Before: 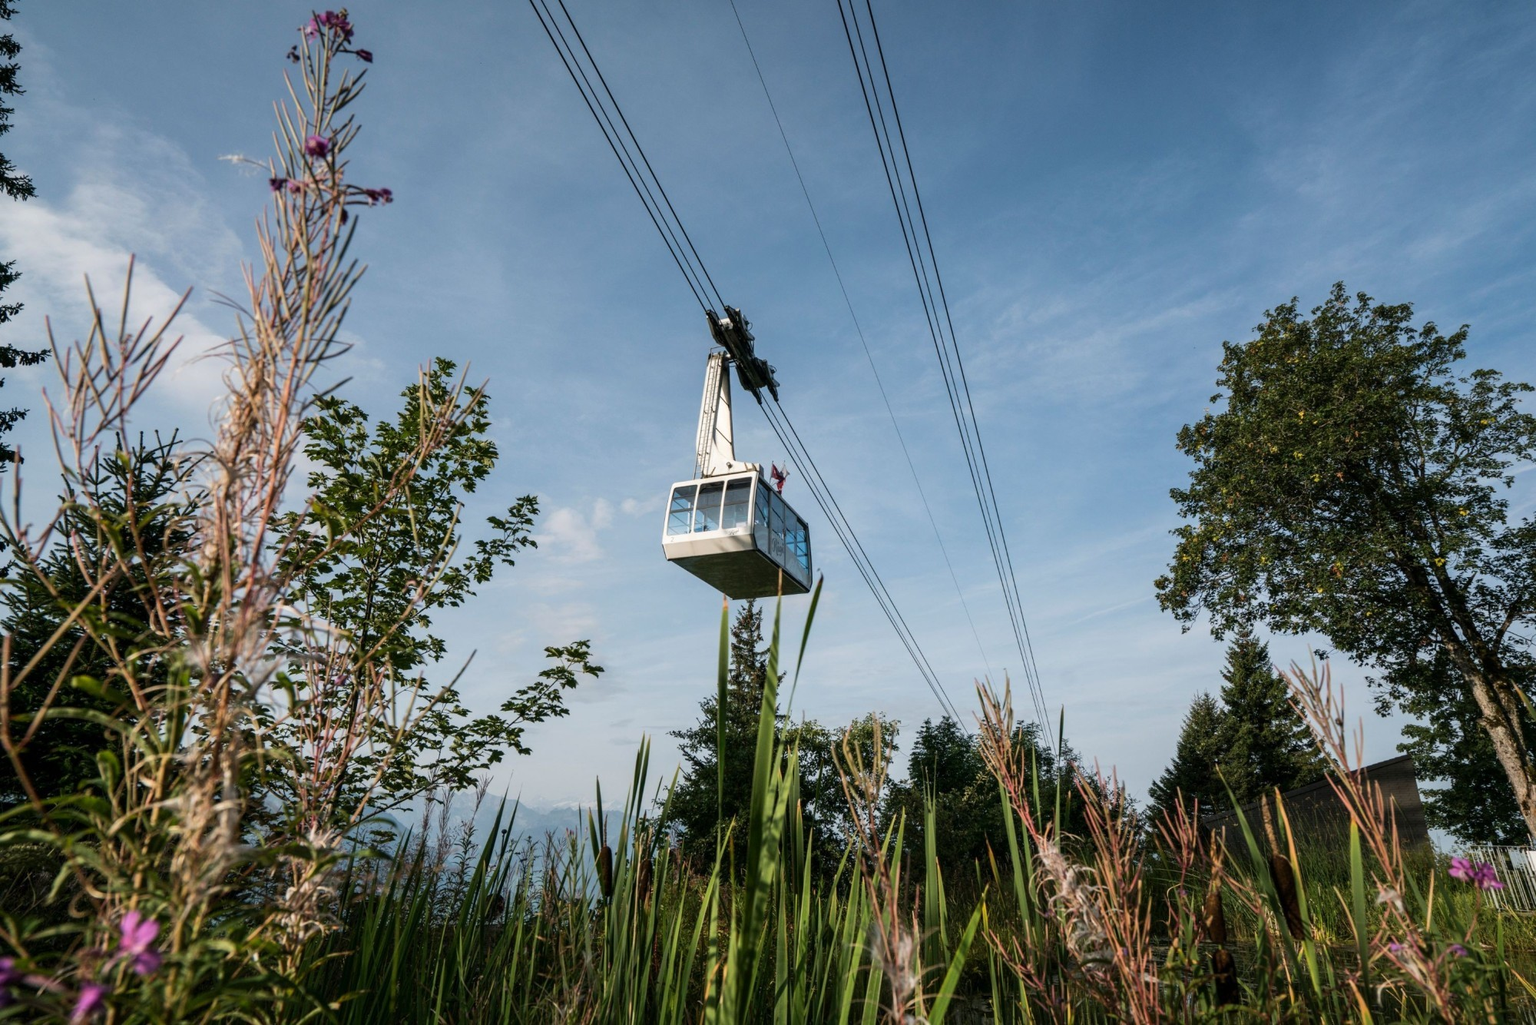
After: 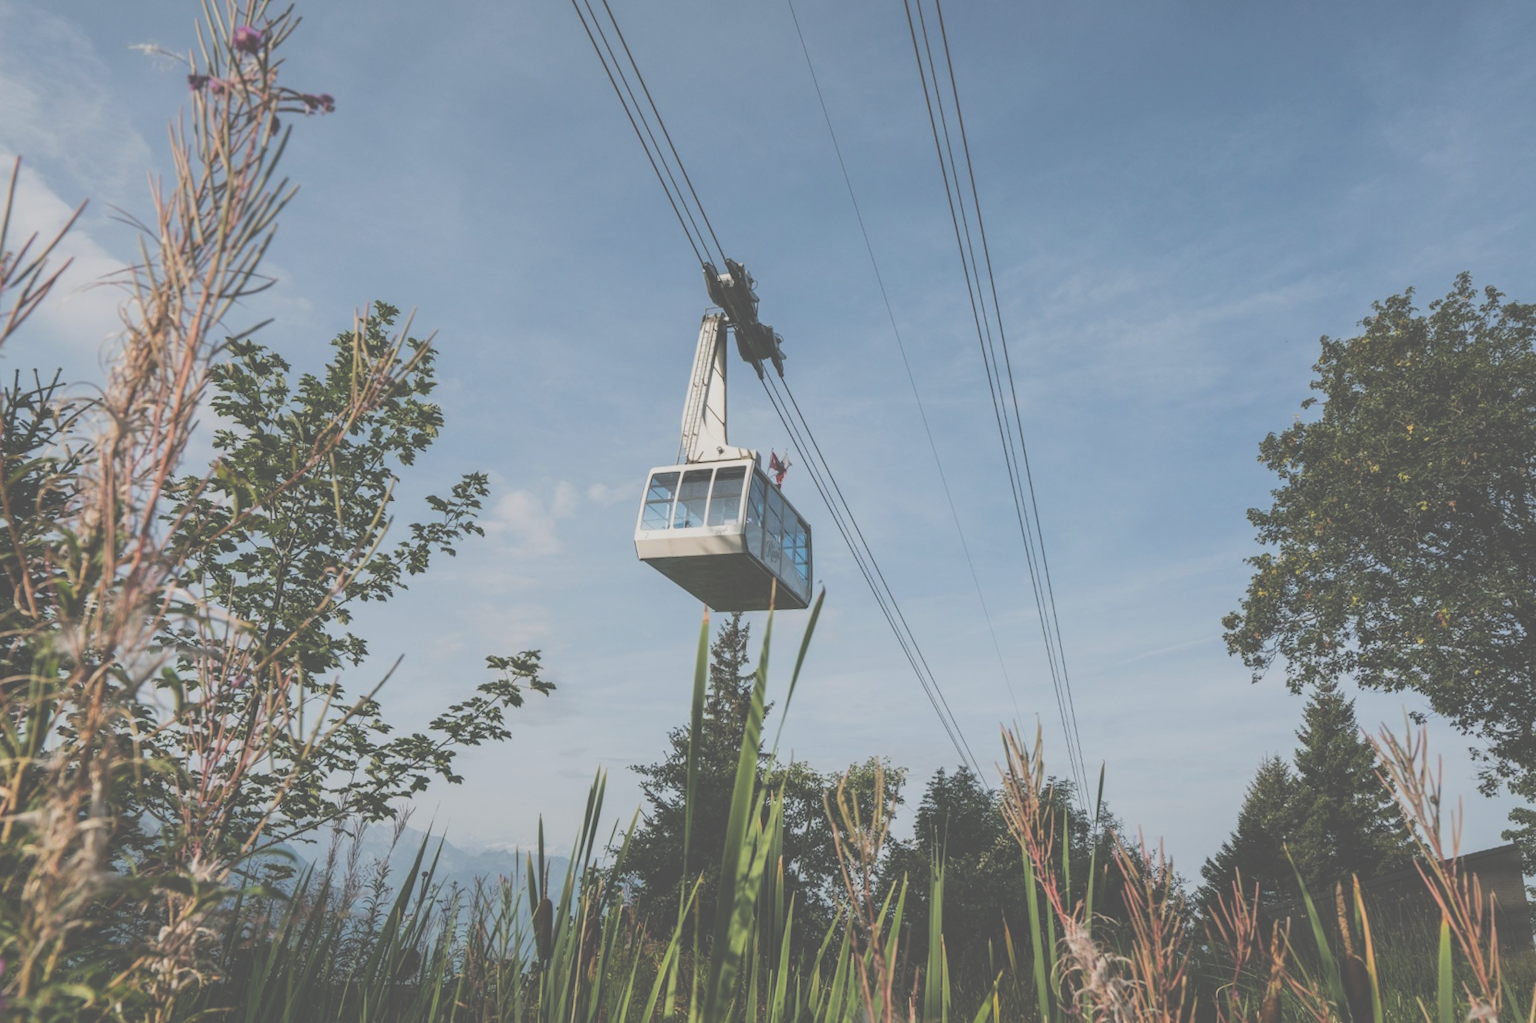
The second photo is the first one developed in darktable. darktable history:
exposure: black level correction -0.087, compensate highlight preservation false
filmic rgb: white relative exposure 3.9 EV, hardness 4.26
crop and rotate: angle -3.27°, left 5.211%, top 5.211%, right 4.607%, bottom 4.607%
